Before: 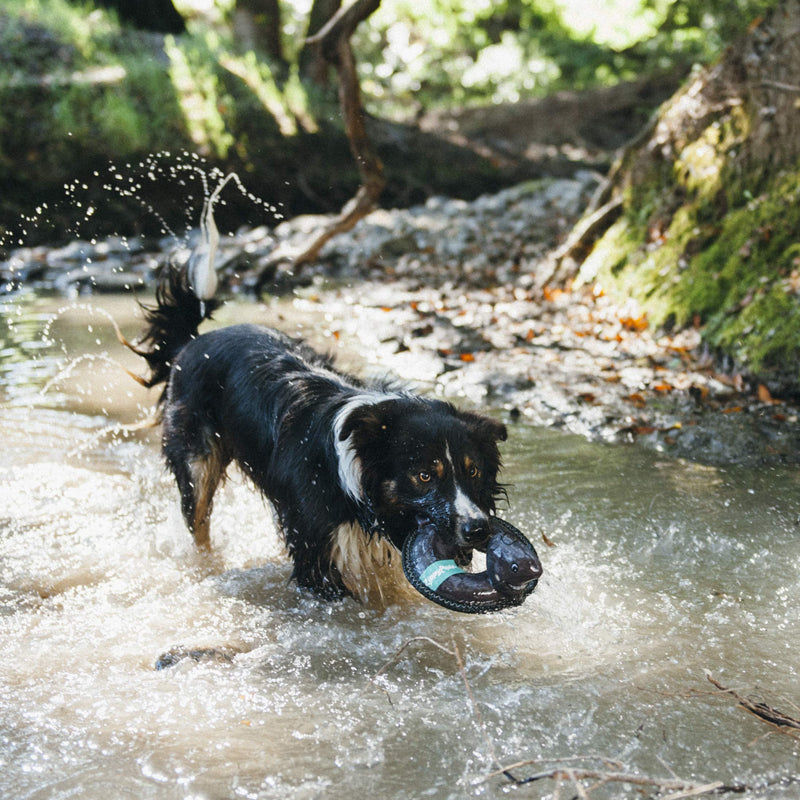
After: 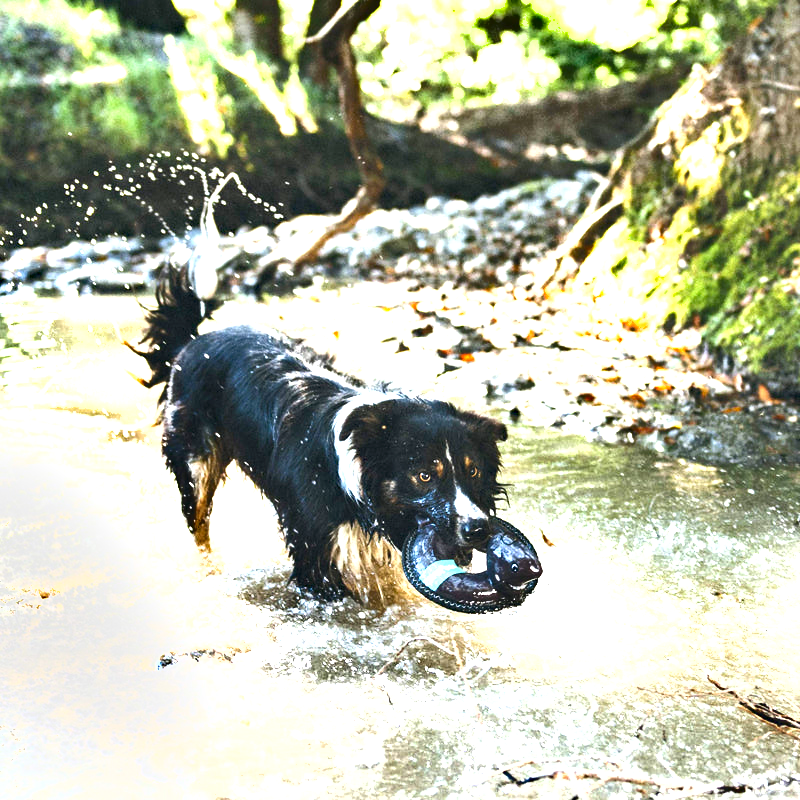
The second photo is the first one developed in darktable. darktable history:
white balance: red 1, blue 1
shadows and highlights: shadows 49, highlights -41, soften with gaussian
haze removal: compatibility mode true, adaptive false
exposure: black level correction 0, exposure 1.9 EV, compensate highlight preservation false
